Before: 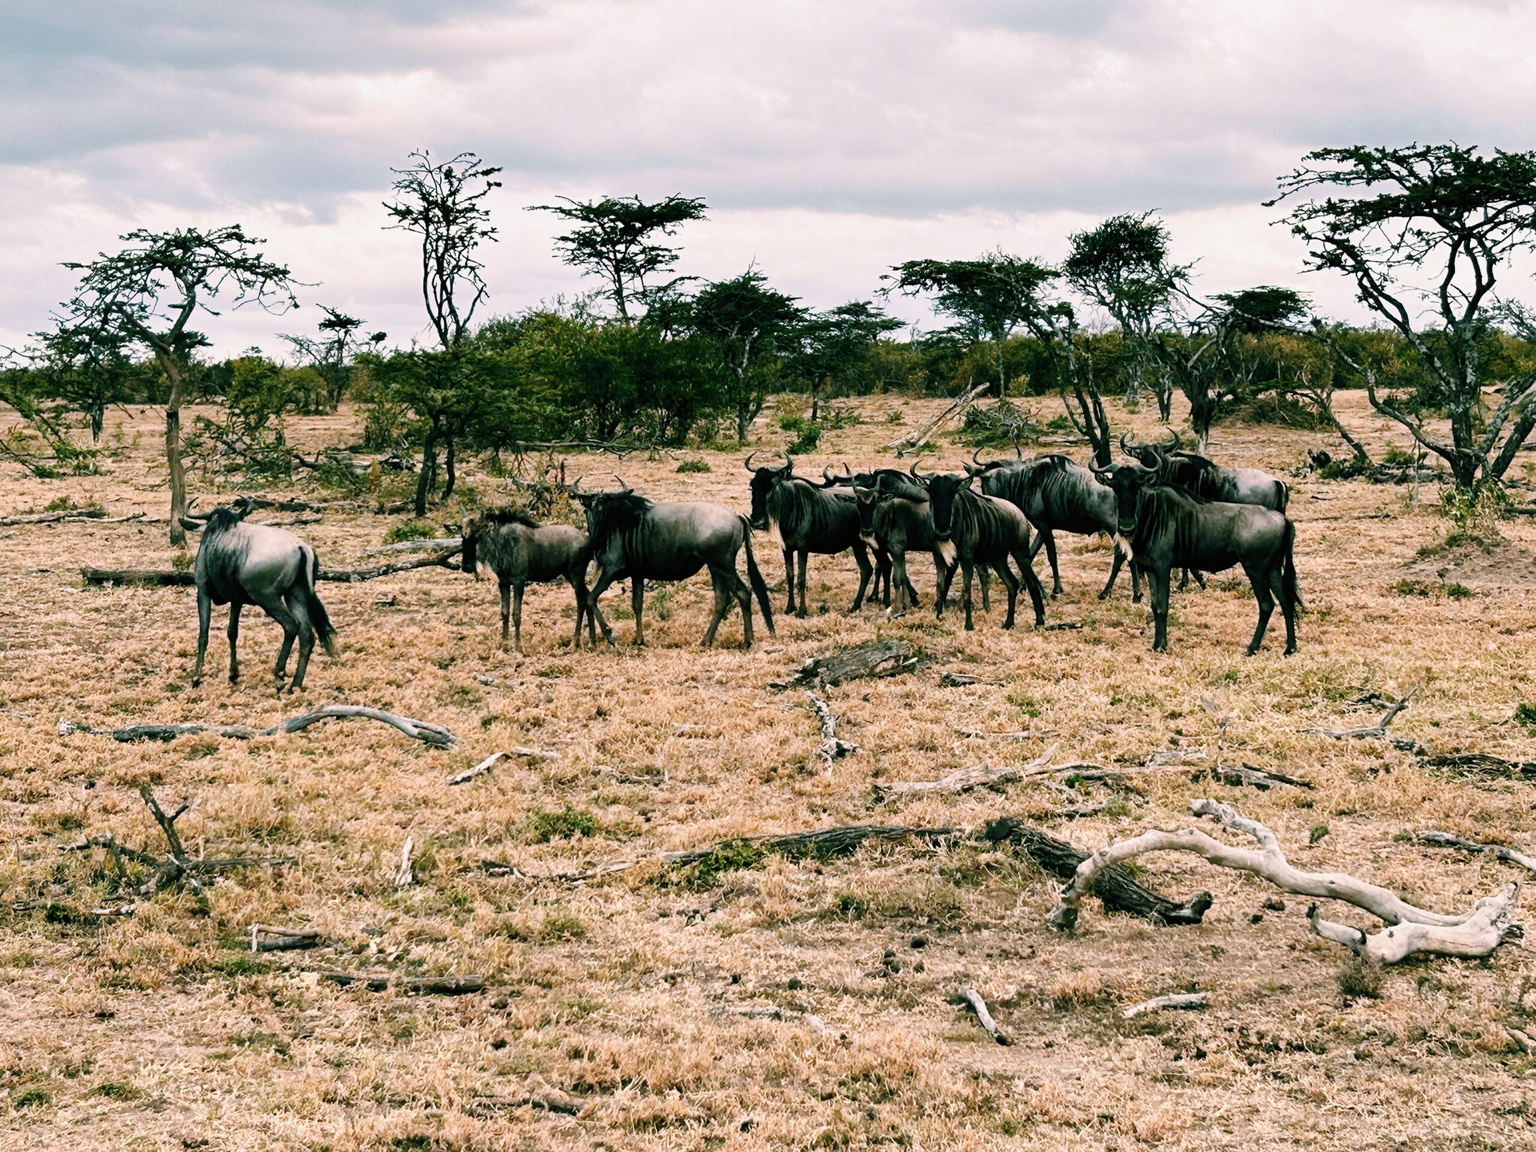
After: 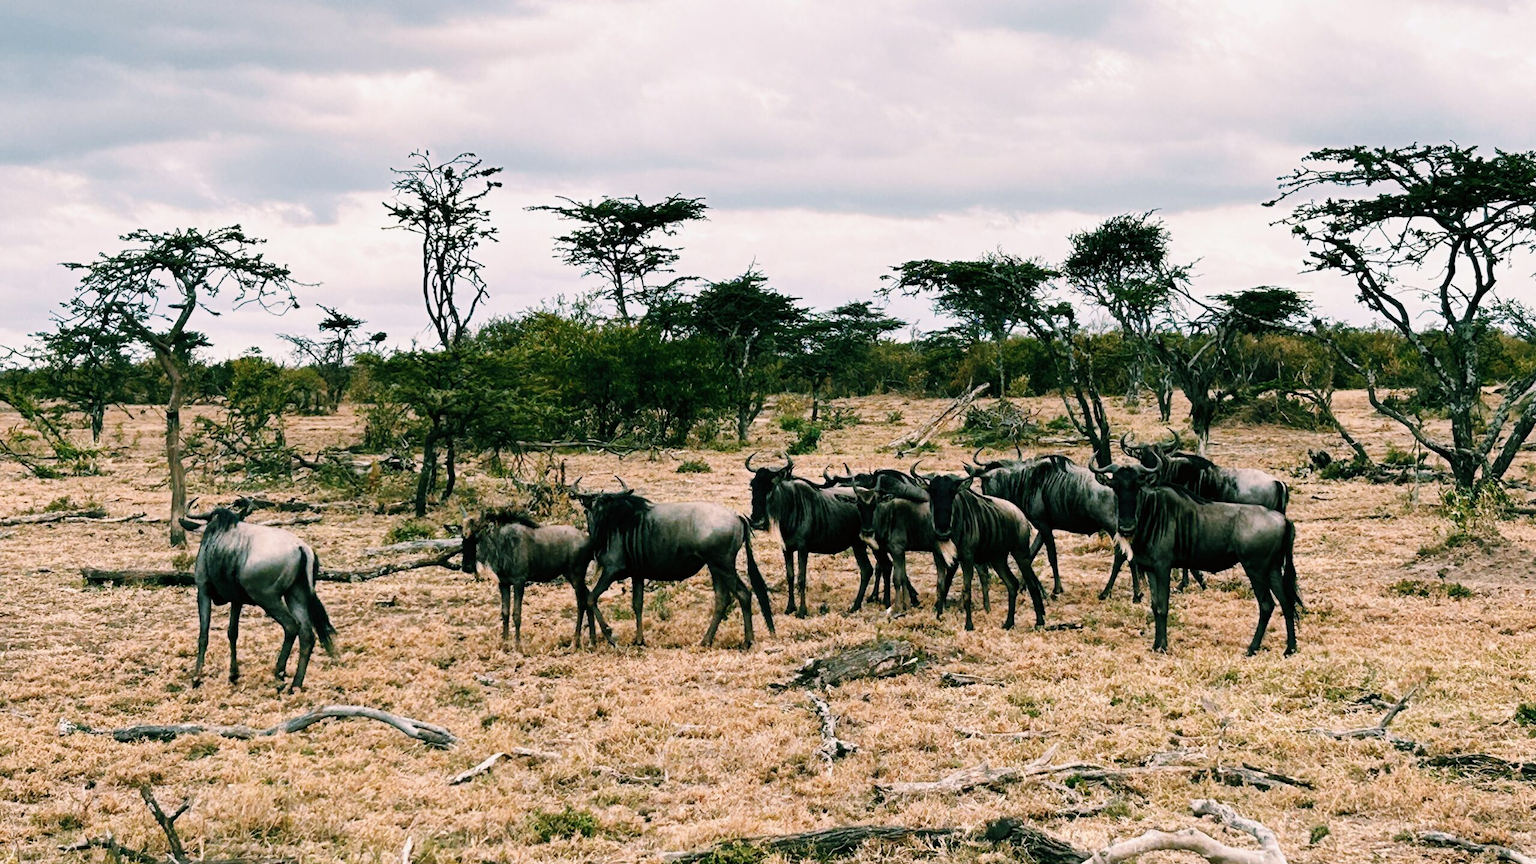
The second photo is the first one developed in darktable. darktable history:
crop: bottom 24.987%
